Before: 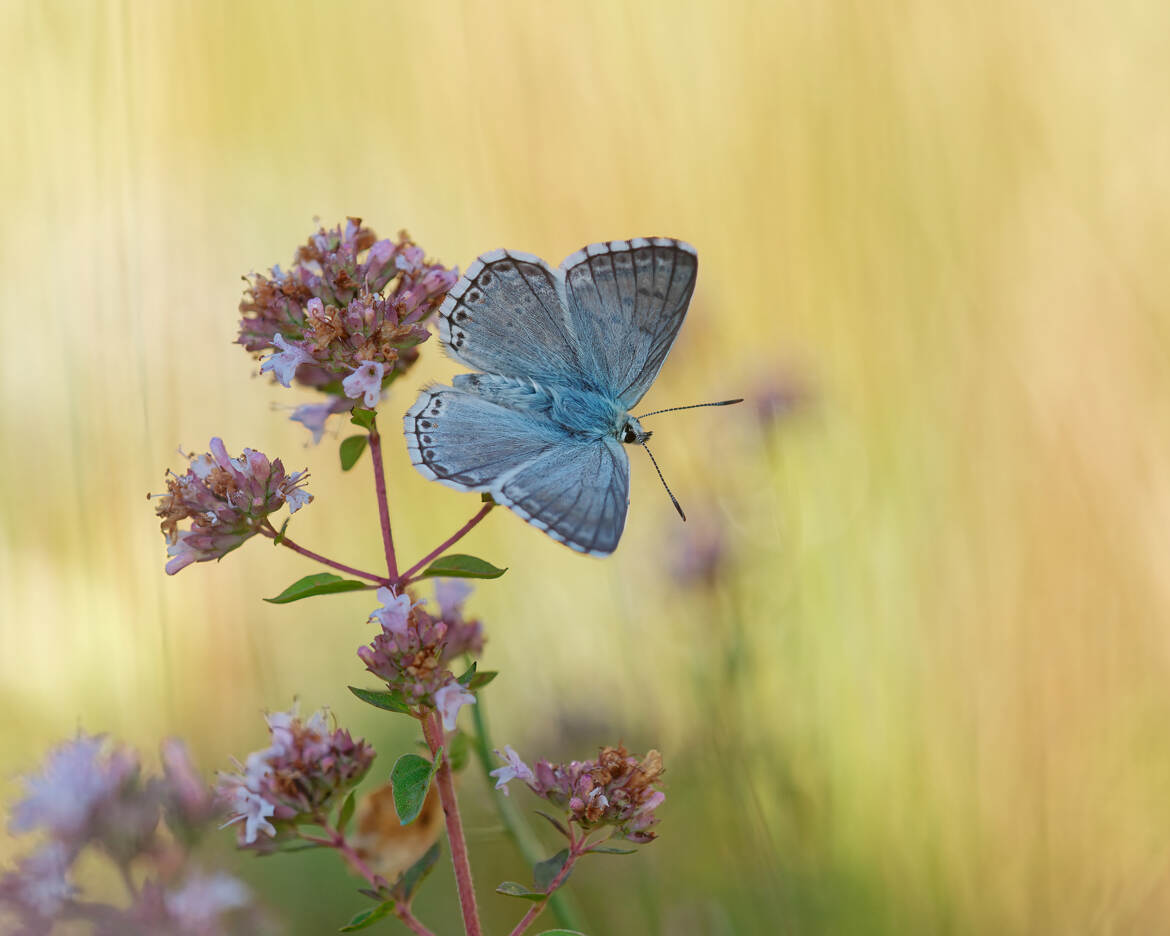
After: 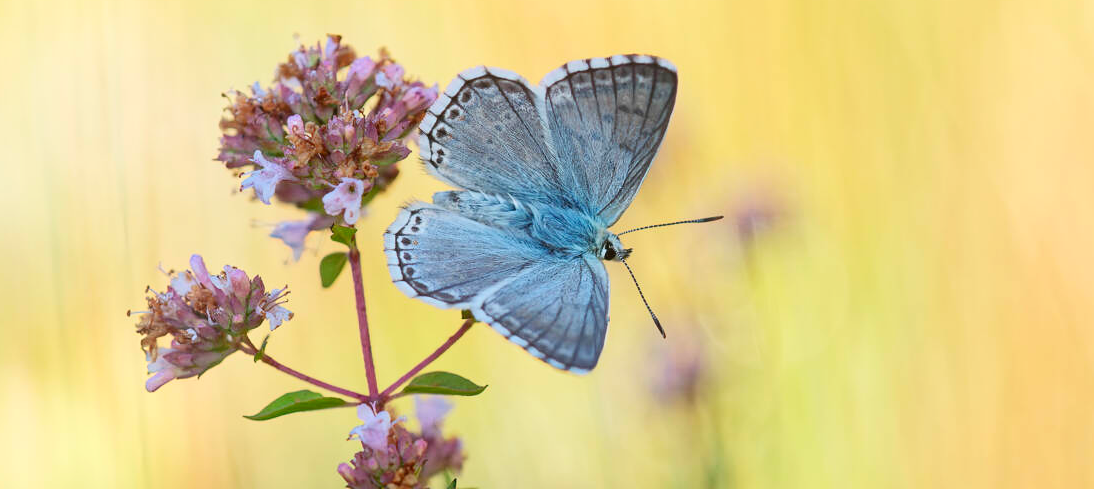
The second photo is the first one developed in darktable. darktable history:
contrast brightness saturation: contrast 0.205, brightness 0.155, saturation 0.219
crop: left 1.792%, top 19.571%, right 4.666%, bottom 28.152%
